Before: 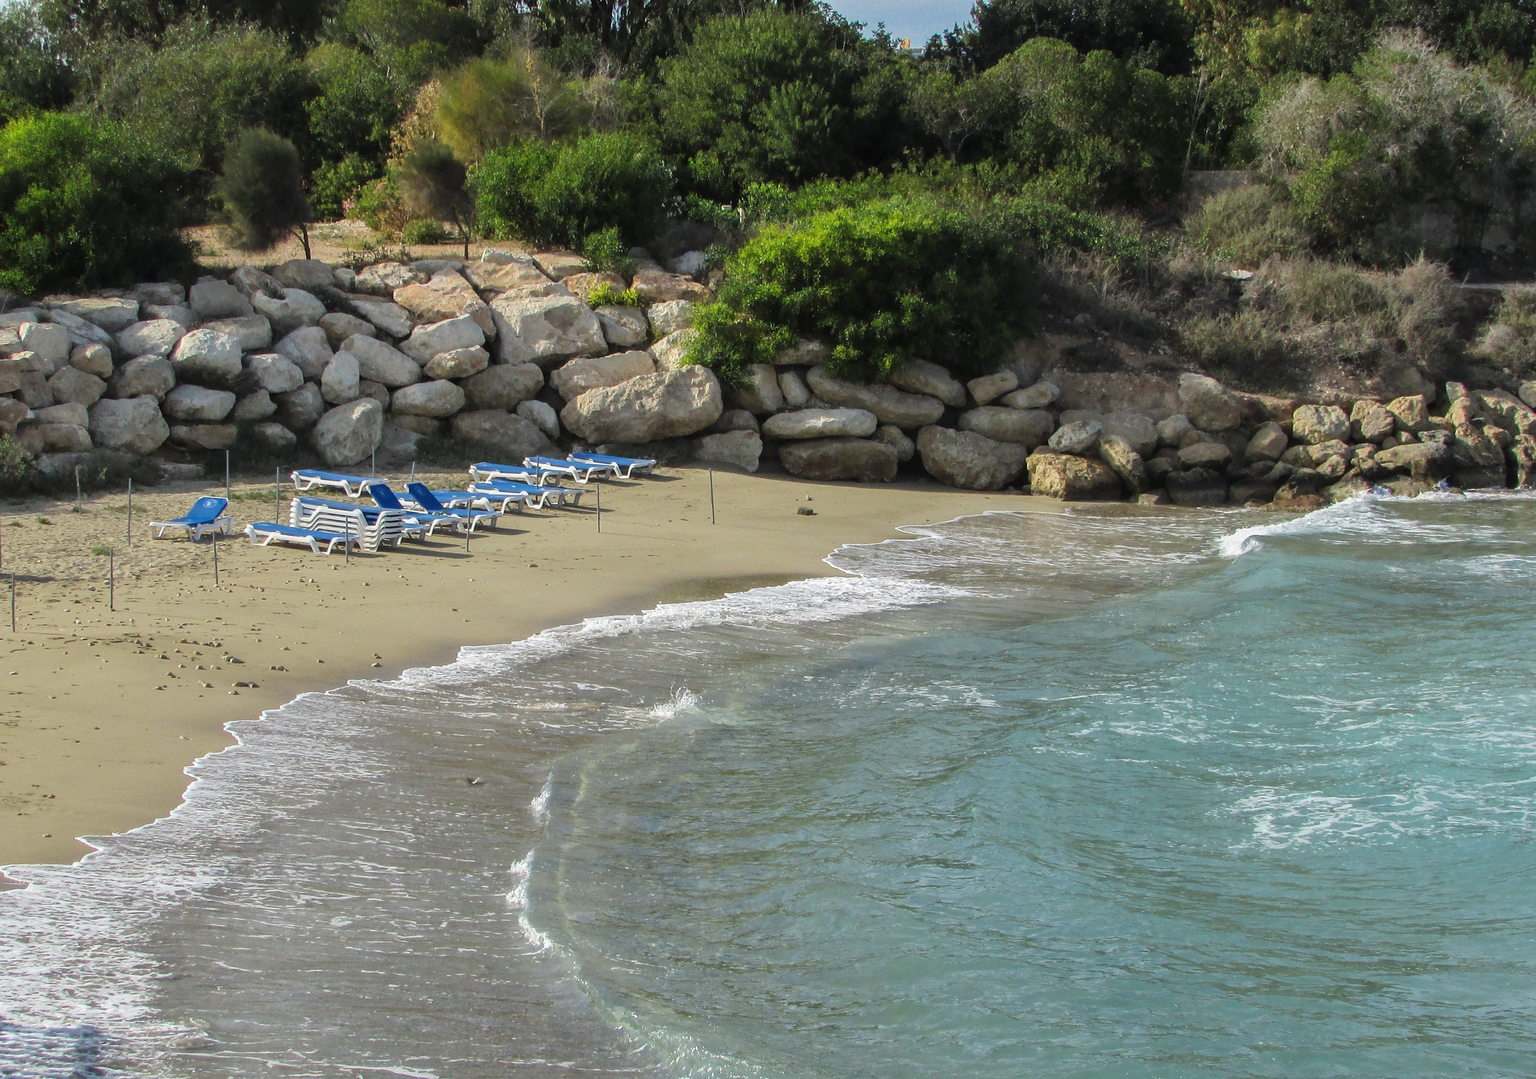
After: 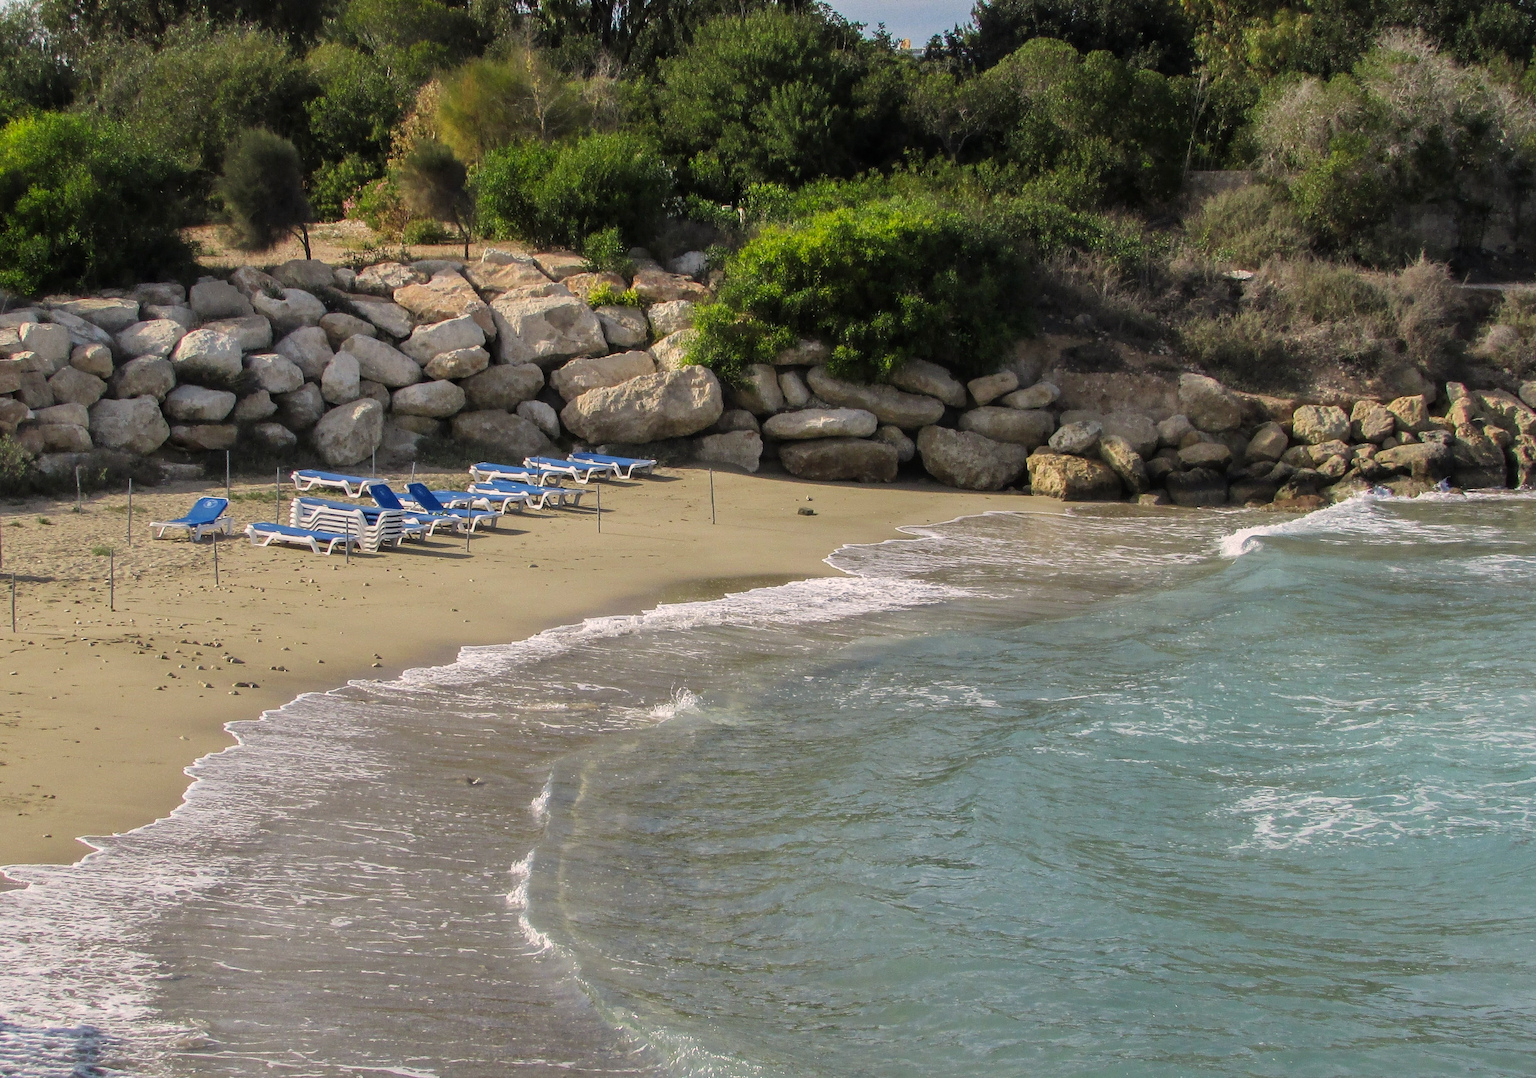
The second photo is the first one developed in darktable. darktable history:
color correction: highlights a* 5.81, highlights b* 4.84
exposure: black level correction 0.002, exposure -0.1 EV, compensate highlight preservation false
